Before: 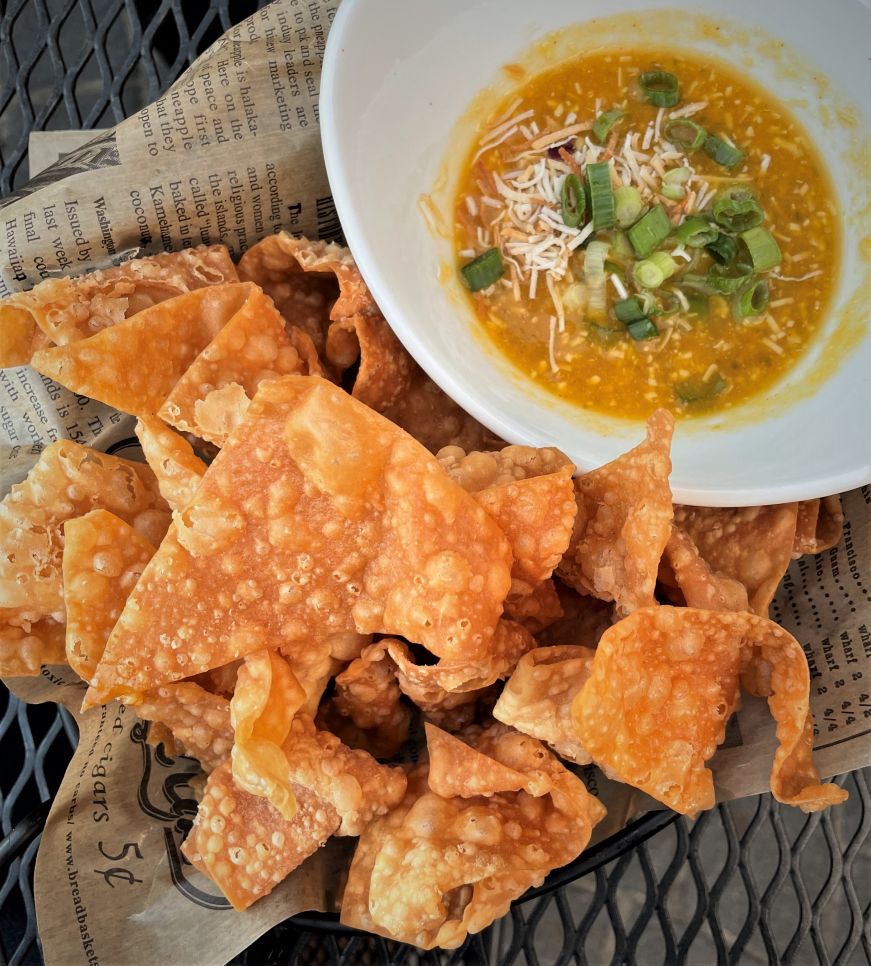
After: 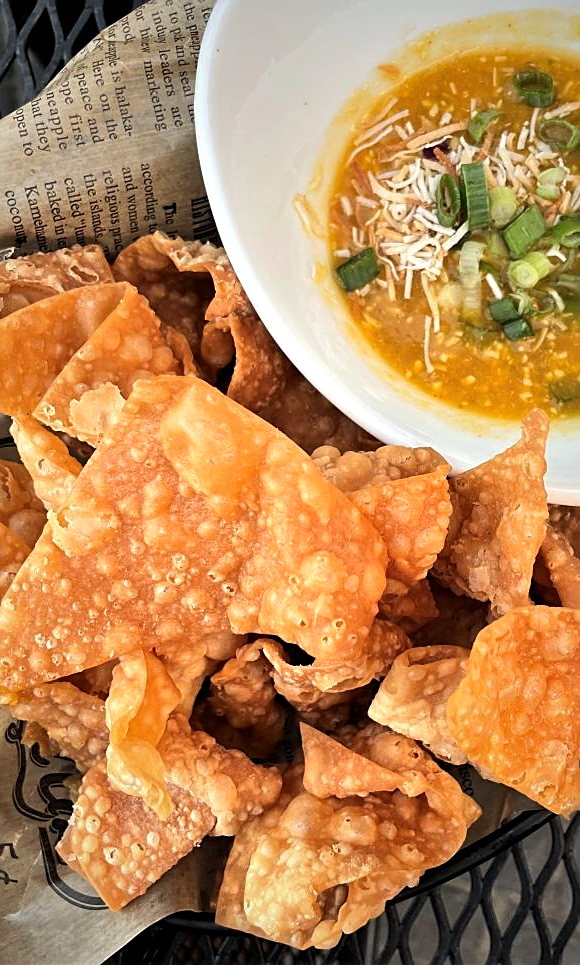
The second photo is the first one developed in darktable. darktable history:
crop and rotate: left 14.436%, right 18.898%
tone equalizer: -8 EV -0.417 EV, -7 EV -0.389 EV, -6 EV -0.333 EV, -5 EV -0.222 EV, -3 EV 0.222 EV, -2 EV 0.333 EV, -1 EV 0.389 EV, +0 EV 0.417 EV, edges refinement/feathering 500, mask exposure compensation -1.57 EV, preserve details no
sharpen: on, module defaults
